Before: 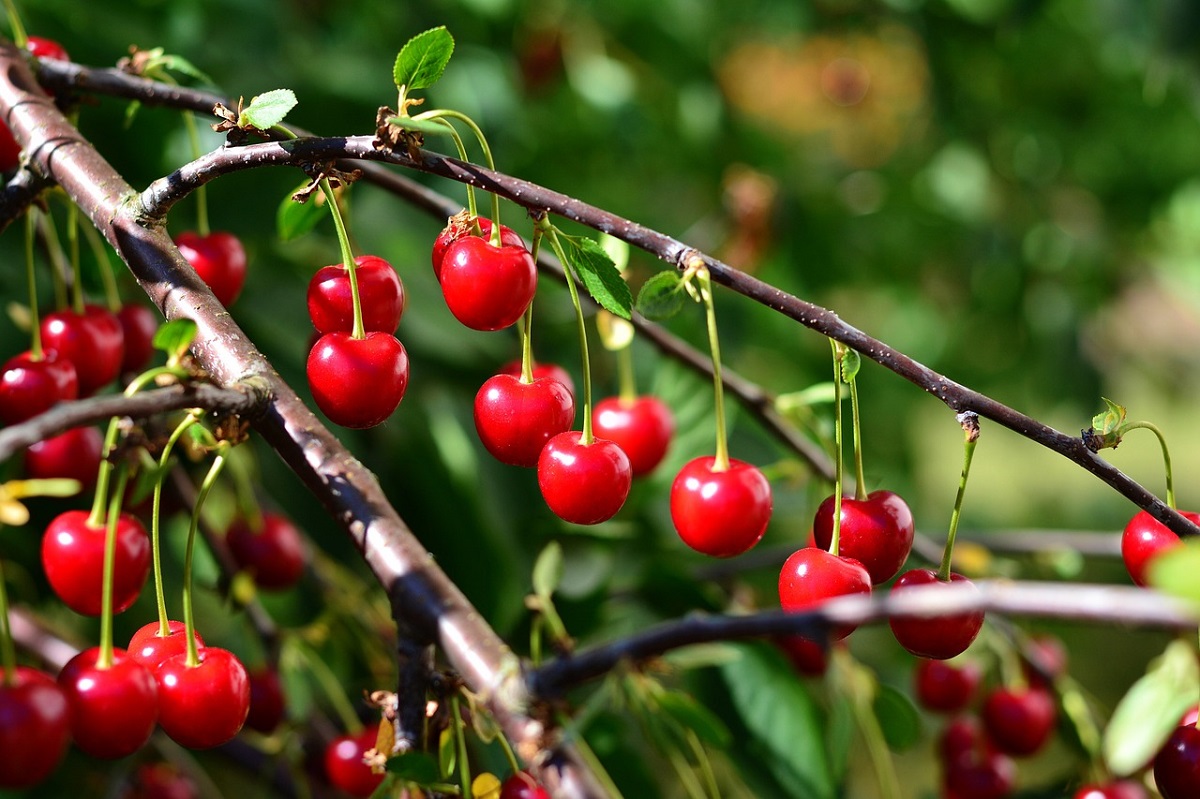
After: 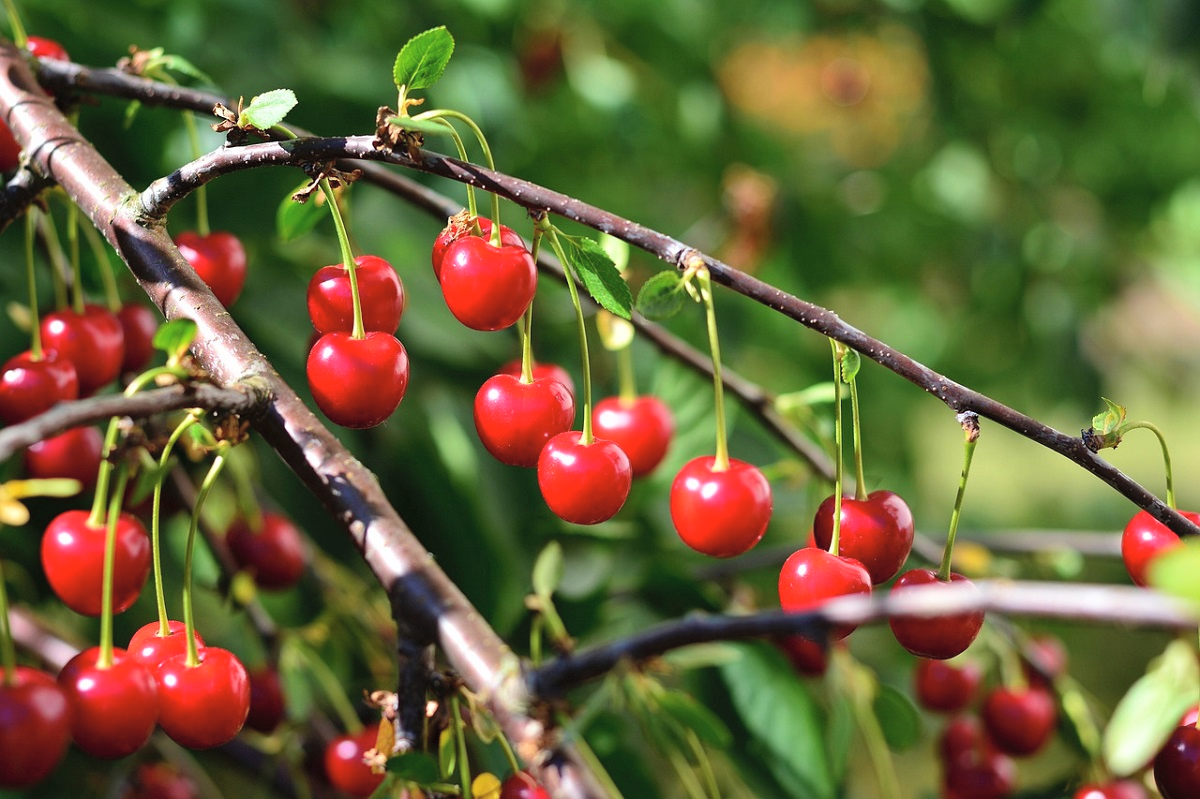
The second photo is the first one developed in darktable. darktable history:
contrast brightness saturation: brightness 0.125
